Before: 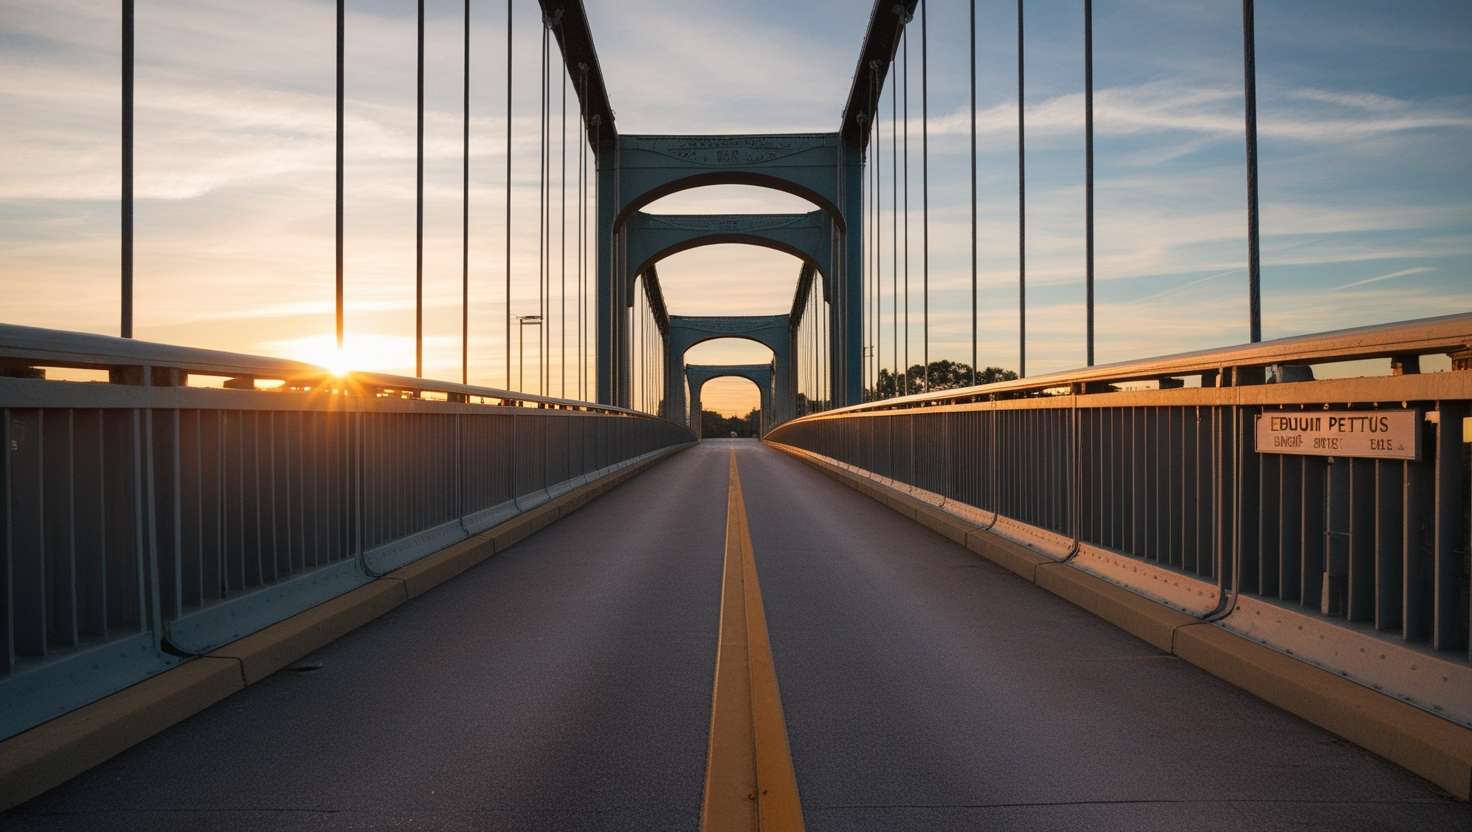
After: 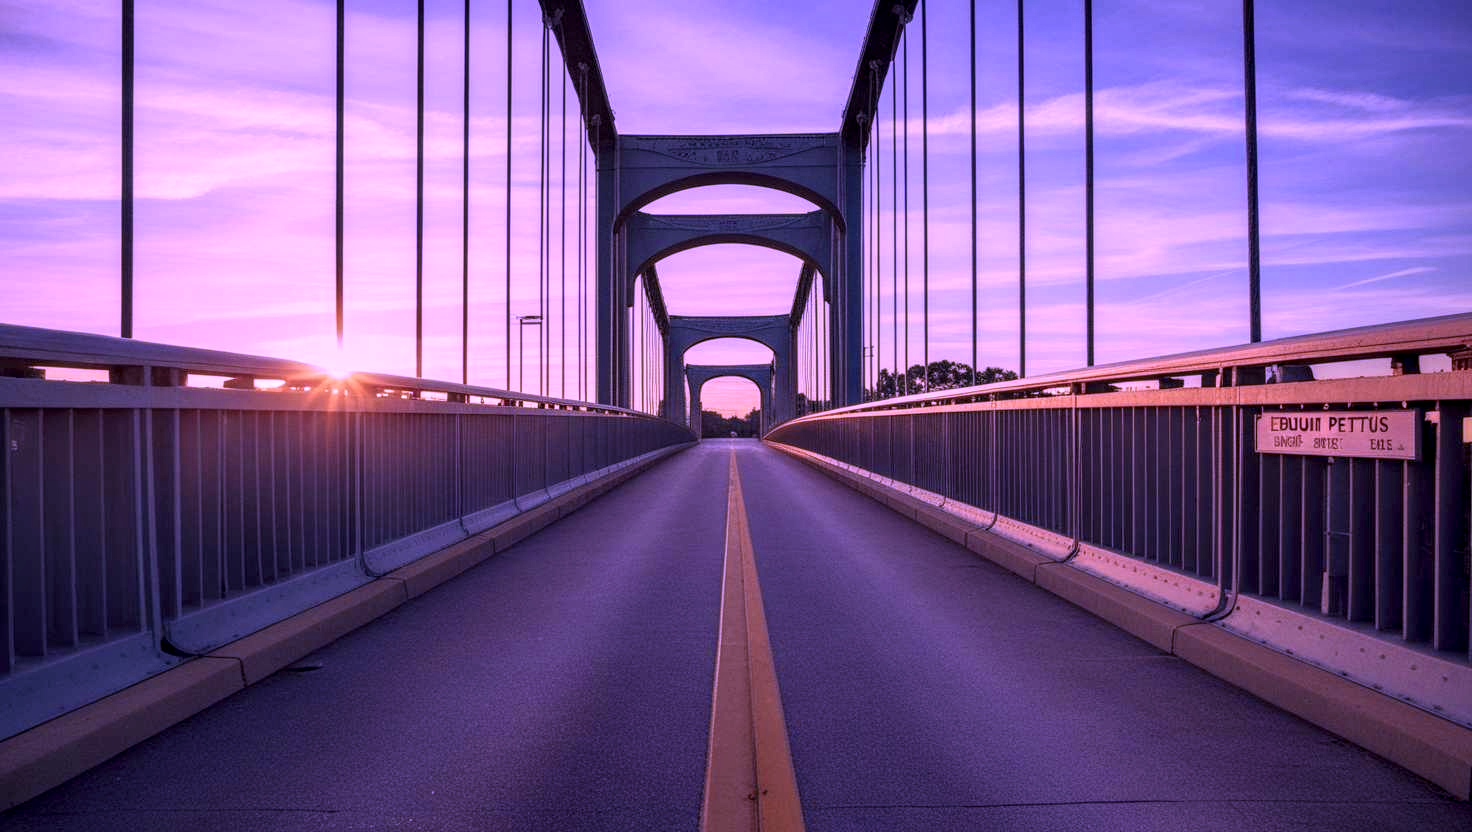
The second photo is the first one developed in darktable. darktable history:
color calibration: illuminant custom, x 0.379, y 0.481, temperature 4443.07 K
local contrast: highlights 25%, detail 150%
exposure: exposure -0.021 EV, compensate highlight preservation false
